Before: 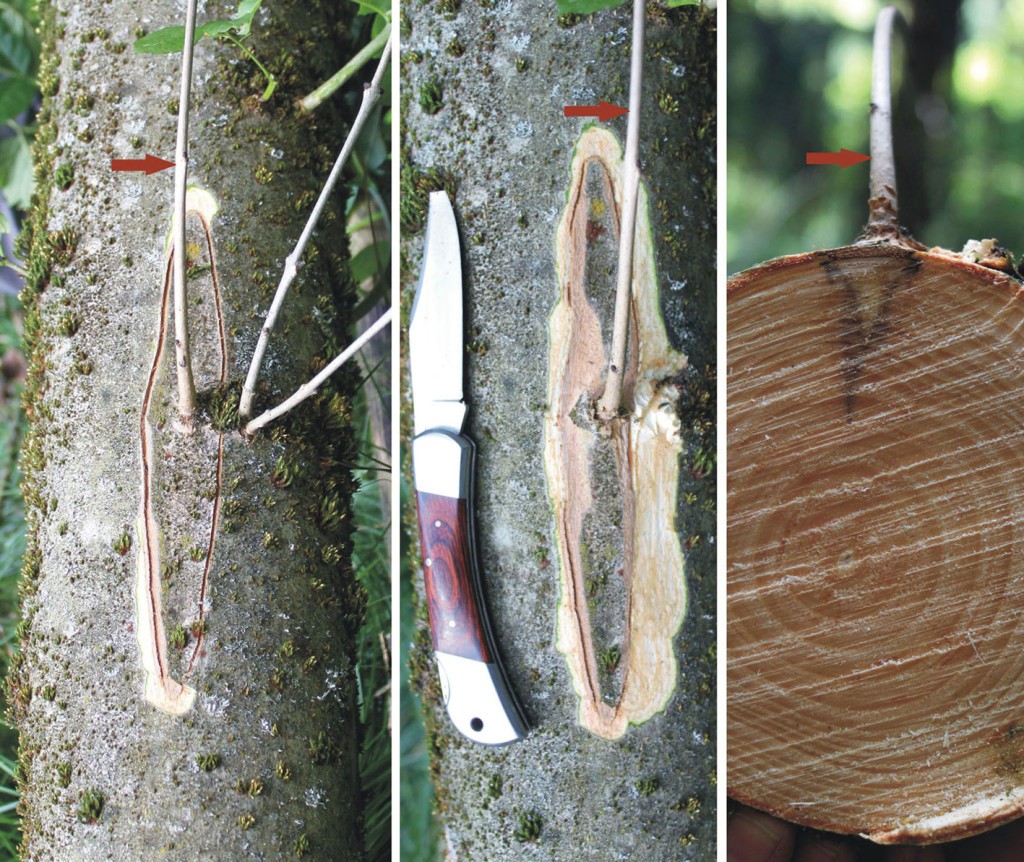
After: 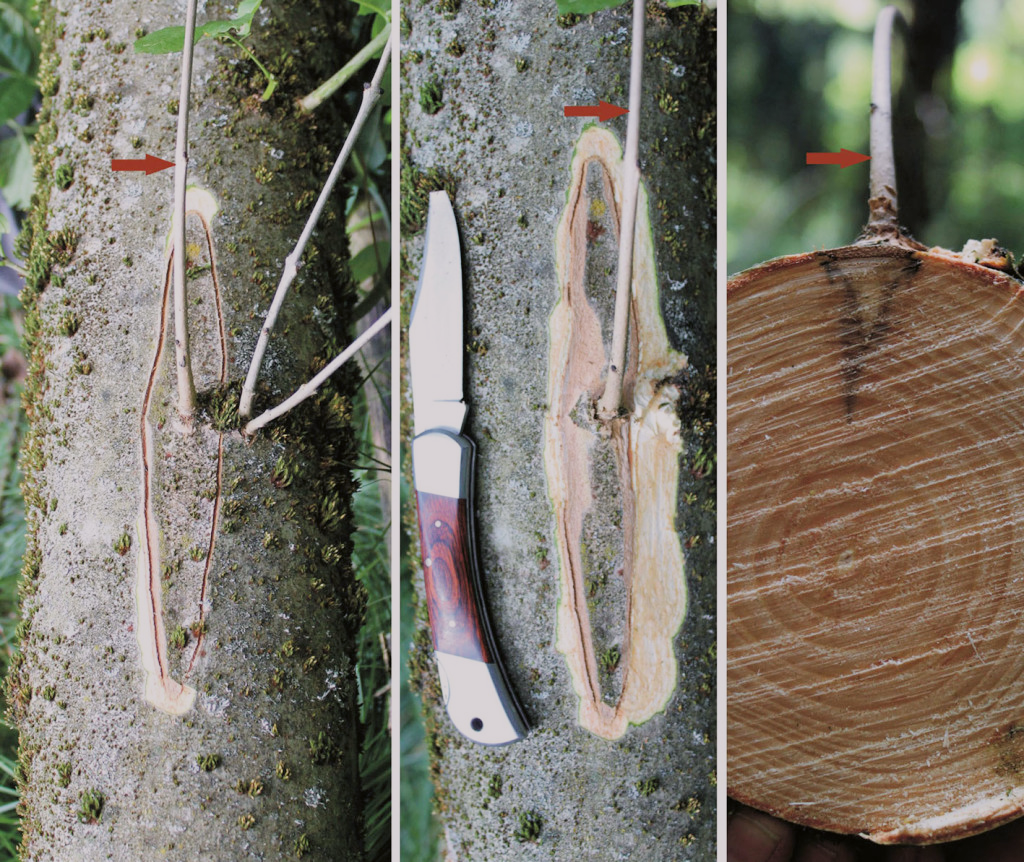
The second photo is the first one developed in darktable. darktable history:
color correction: highlights a* 3.12, highlights b* -1.55, shadows a* -0.101, shadows b* 2.52, saturation 0.98
filmic rgb: black relative exposure -7.65 EV, white relative exposure 4.56 EV, hardness 3.61
